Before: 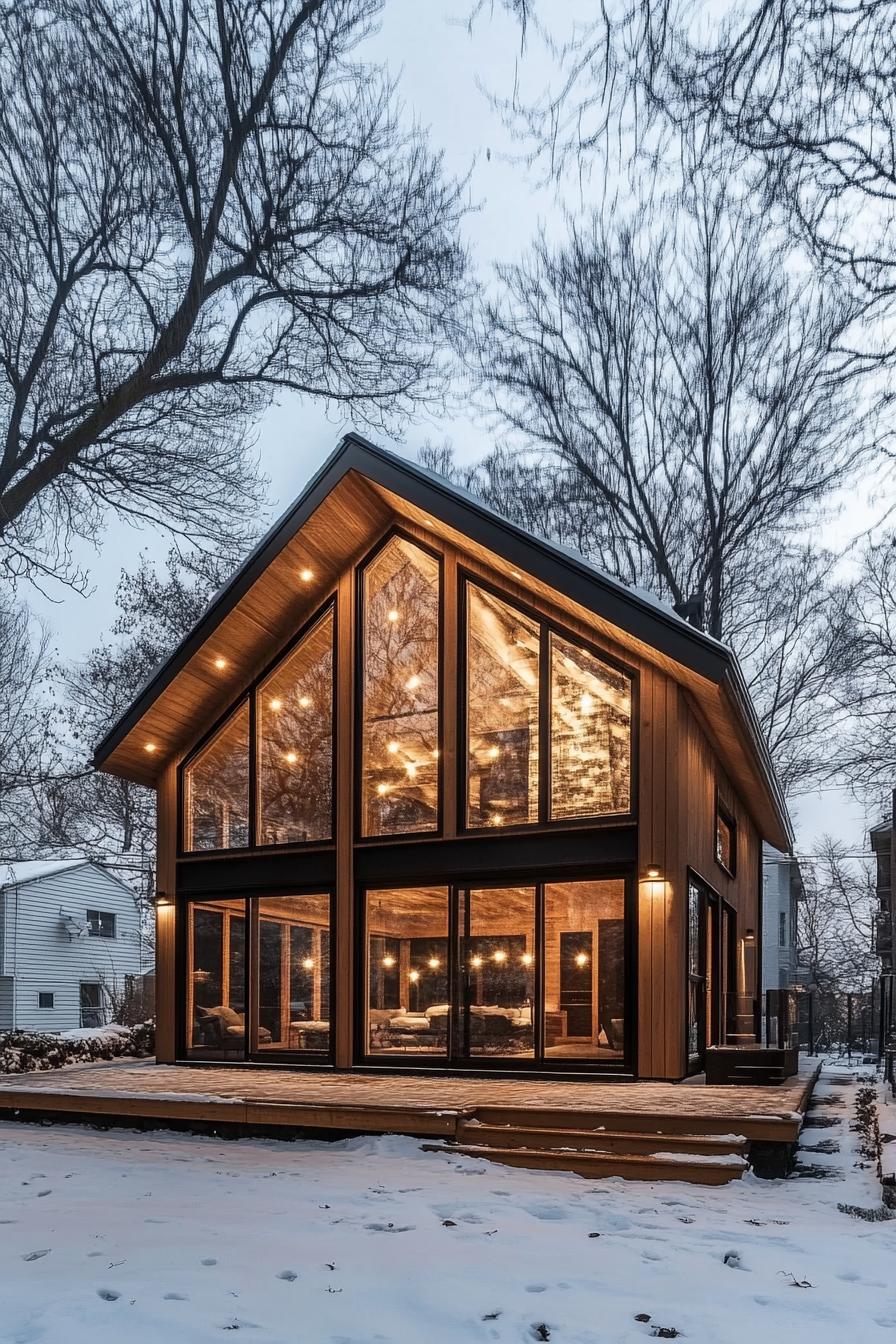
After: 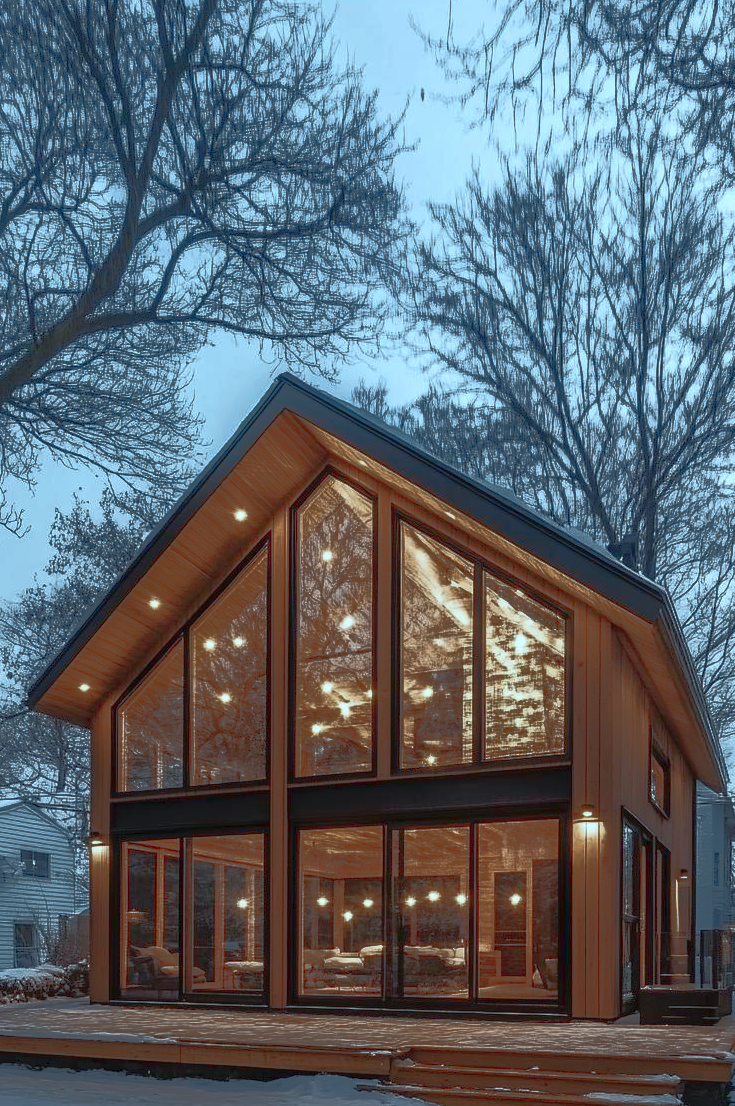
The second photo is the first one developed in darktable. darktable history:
crop and rotate: left 7.393%, top 4.497%, right 10.514%, bottom 13.181%
color correction: highlights a* -11.49, highlights b* -15.83
tone curve: curves: ch0 [(0, 0) (0.003, 0.032) (0.53, 0.368) (0.901, 0.866) (1, 1)], color space Lab, linked channels, preserve colors none
